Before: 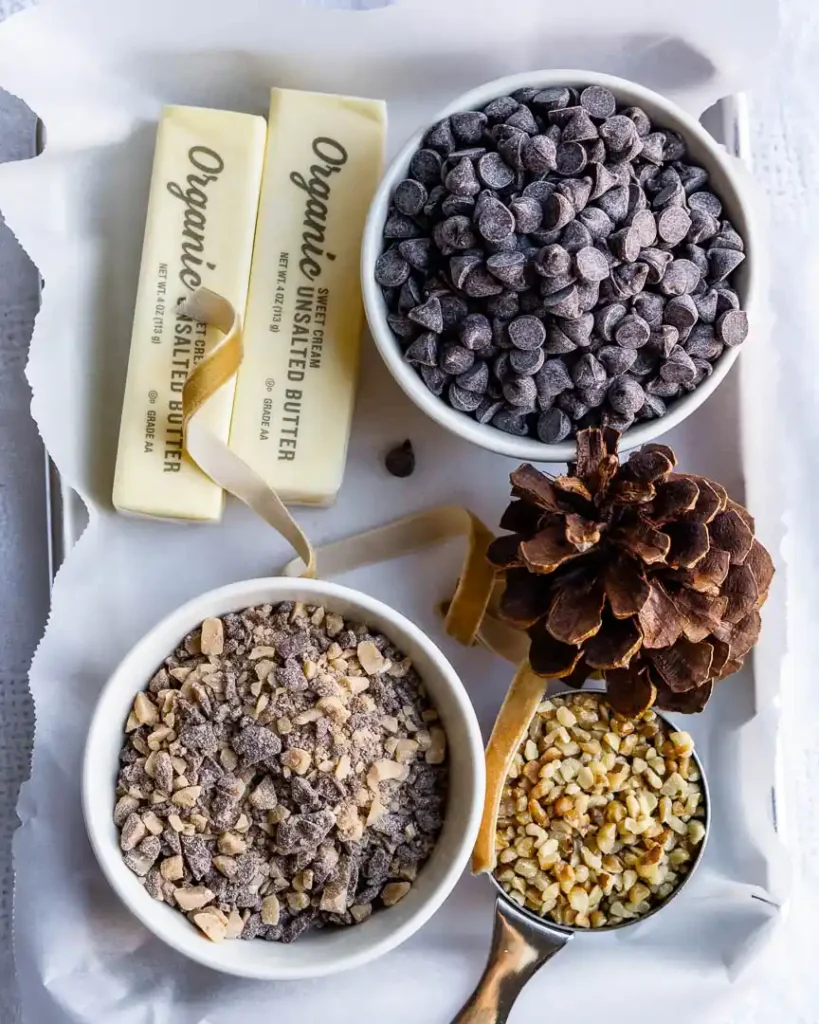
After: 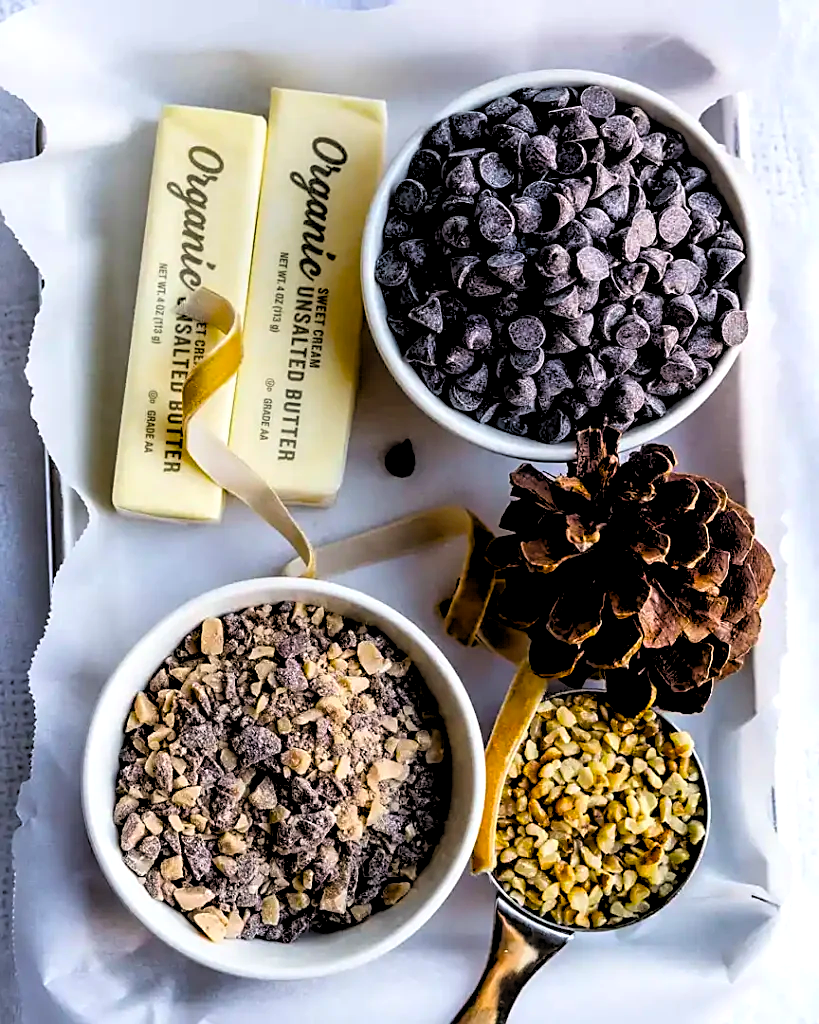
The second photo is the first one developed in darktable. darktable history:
sharpen: on, module defaults
white balance: emerald 1
rgb levels: levels [[0.034, 0.472, 0.904], [0, 0.5, 1], [0, 0.5, 1]]
color balance rgb: linear chroma grading › global chroma 15%, perceptual saturation grading › global saturation 30%
